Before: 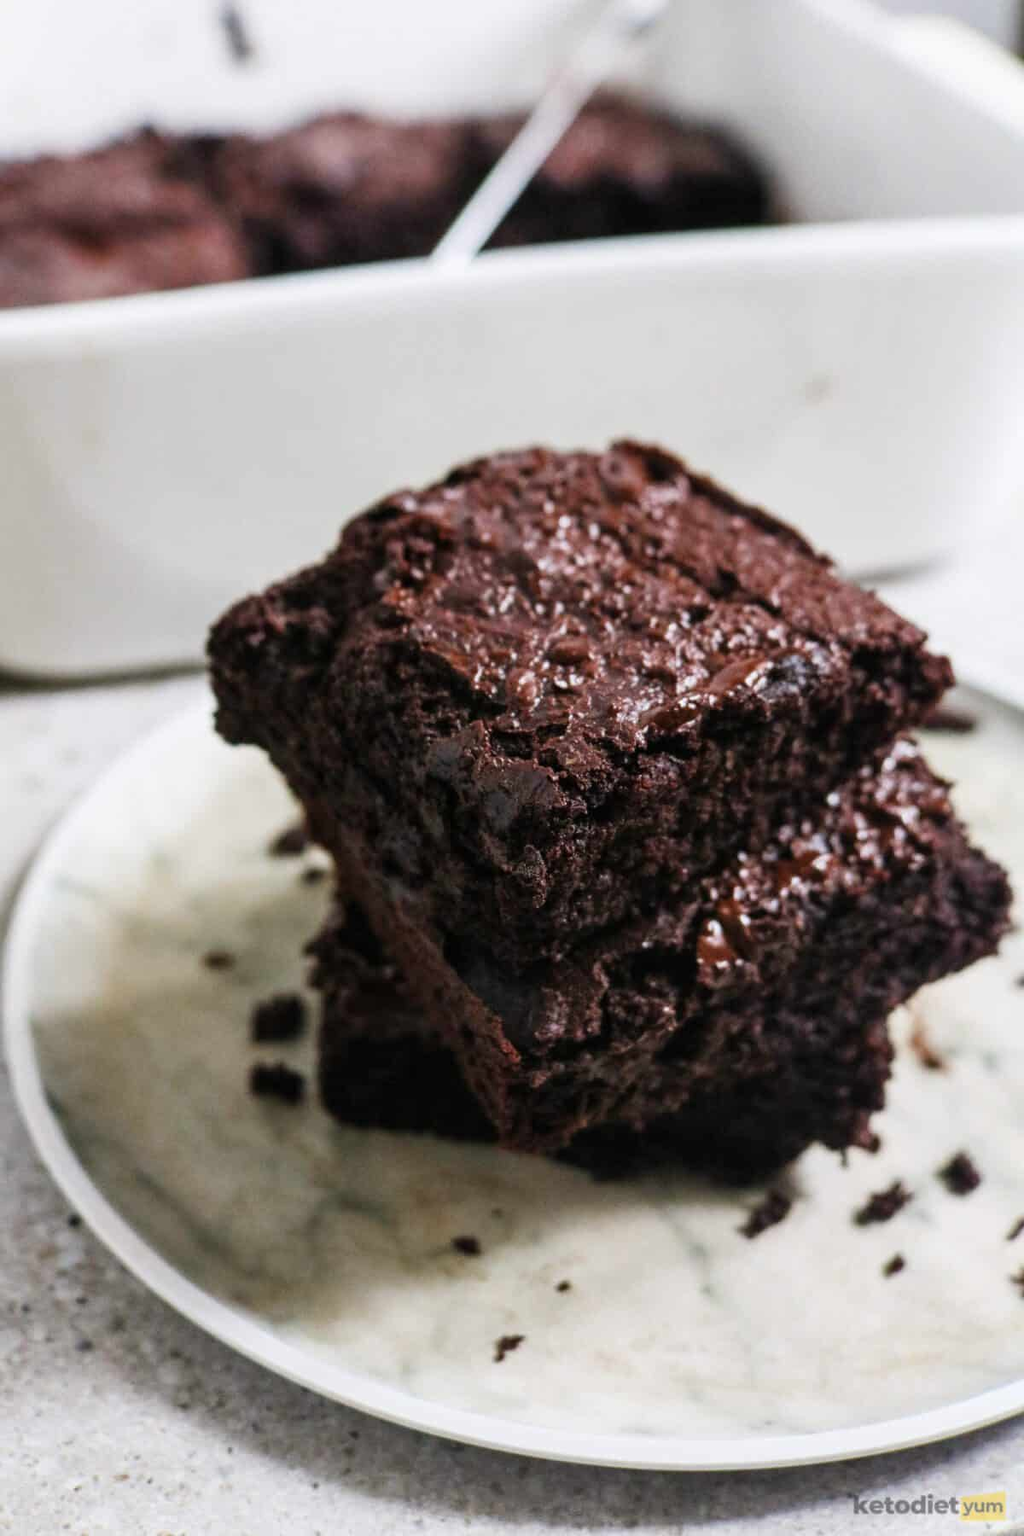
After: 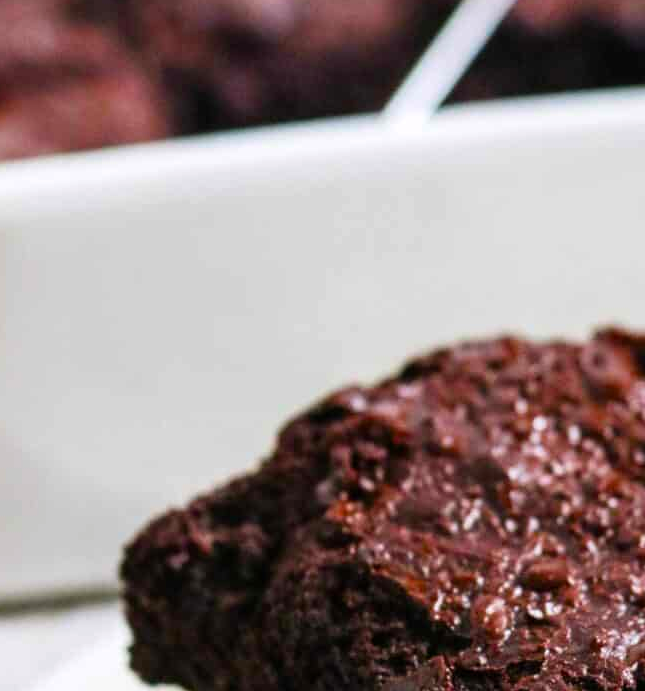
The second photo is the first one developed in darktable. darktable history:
color correction: highlights b* 0.034, saturation 1.11
color balance rgb: global offset › hue 172.2°, perceptual saturation grading › global saturation 29.731%, global vibrance 4.927%, contrast 3.535%
crop: left 10.21%, top 10.481%, right 36.005%, bottom 51.089%
